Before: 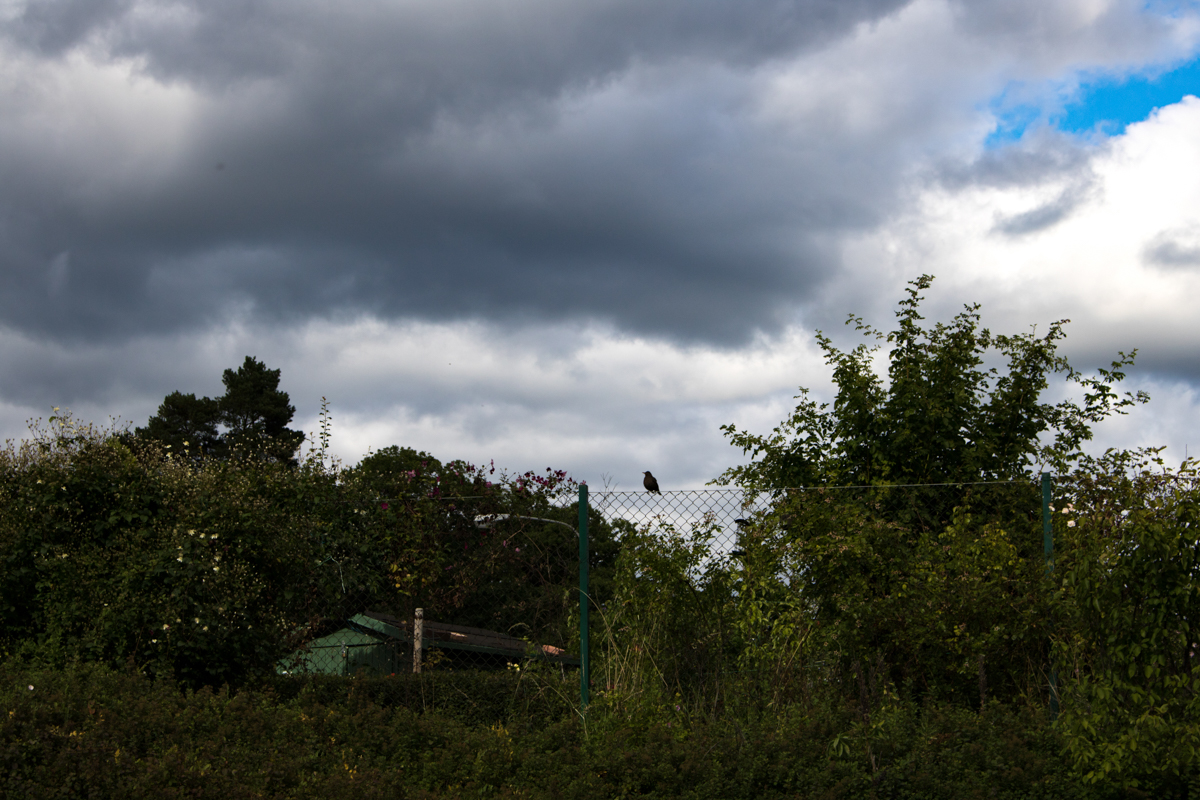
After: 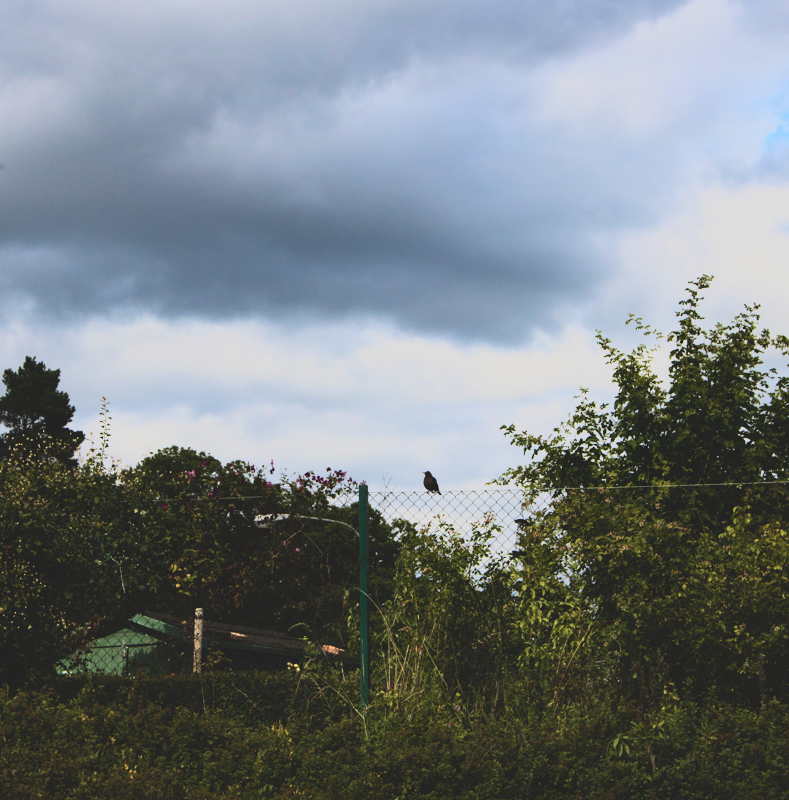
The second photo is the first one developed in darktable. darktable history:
velvia: strength 75%
crop and rotate: left 18.392%, right 15.811%
shadows and highlights: shadows 13.67, white point adjustment 1.31, highlights -1.08, soften with gaussian
contrast brightness saturation: contrast -0.254, saturation -0.449
base curve: curves: ch0 [(0, 0) (0.007, 0.004) (0.027, 0.03) (0.046, 0.07) (0.207, 0.54) (0.442, 0.872) (0.673, 0.972) (1, 1)]
